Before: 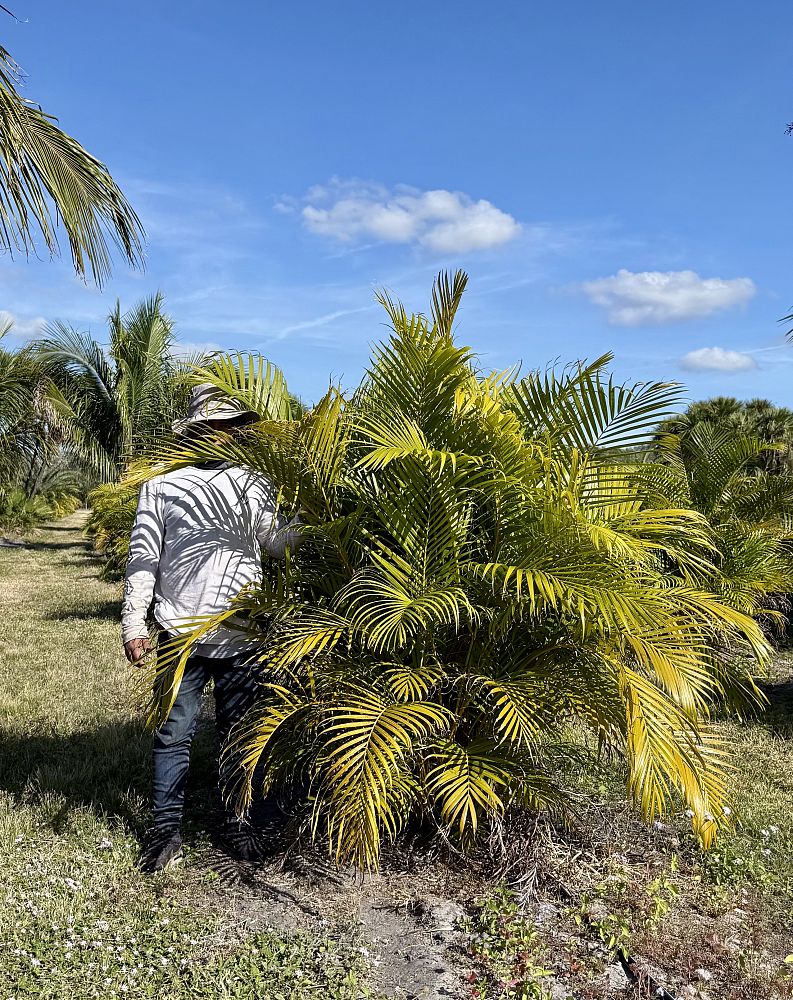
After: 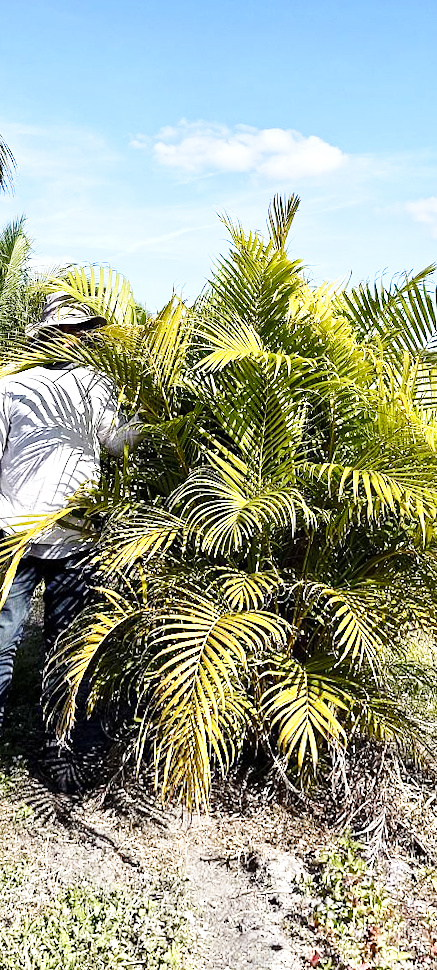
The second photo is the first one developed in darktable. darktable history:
crop and rotate: left 12.673%, right 20.66%
exposure: exposure 0.6 EV, compensate highlight preservation false
base curve: curves: ch0 [(0, 0) (0.028, 0.03) (0.121, 0.232) (0.46, 0.748) (0.859, 0.968) (1, 1)], preserve colors none
rotate and perspective: rotation 0.72°, lens shift (vertical) -0.352, lens shift (horizontal) -0.051, crop left 0.152, crop right 0.859, crop top 0.019, crop bottom 0.964
